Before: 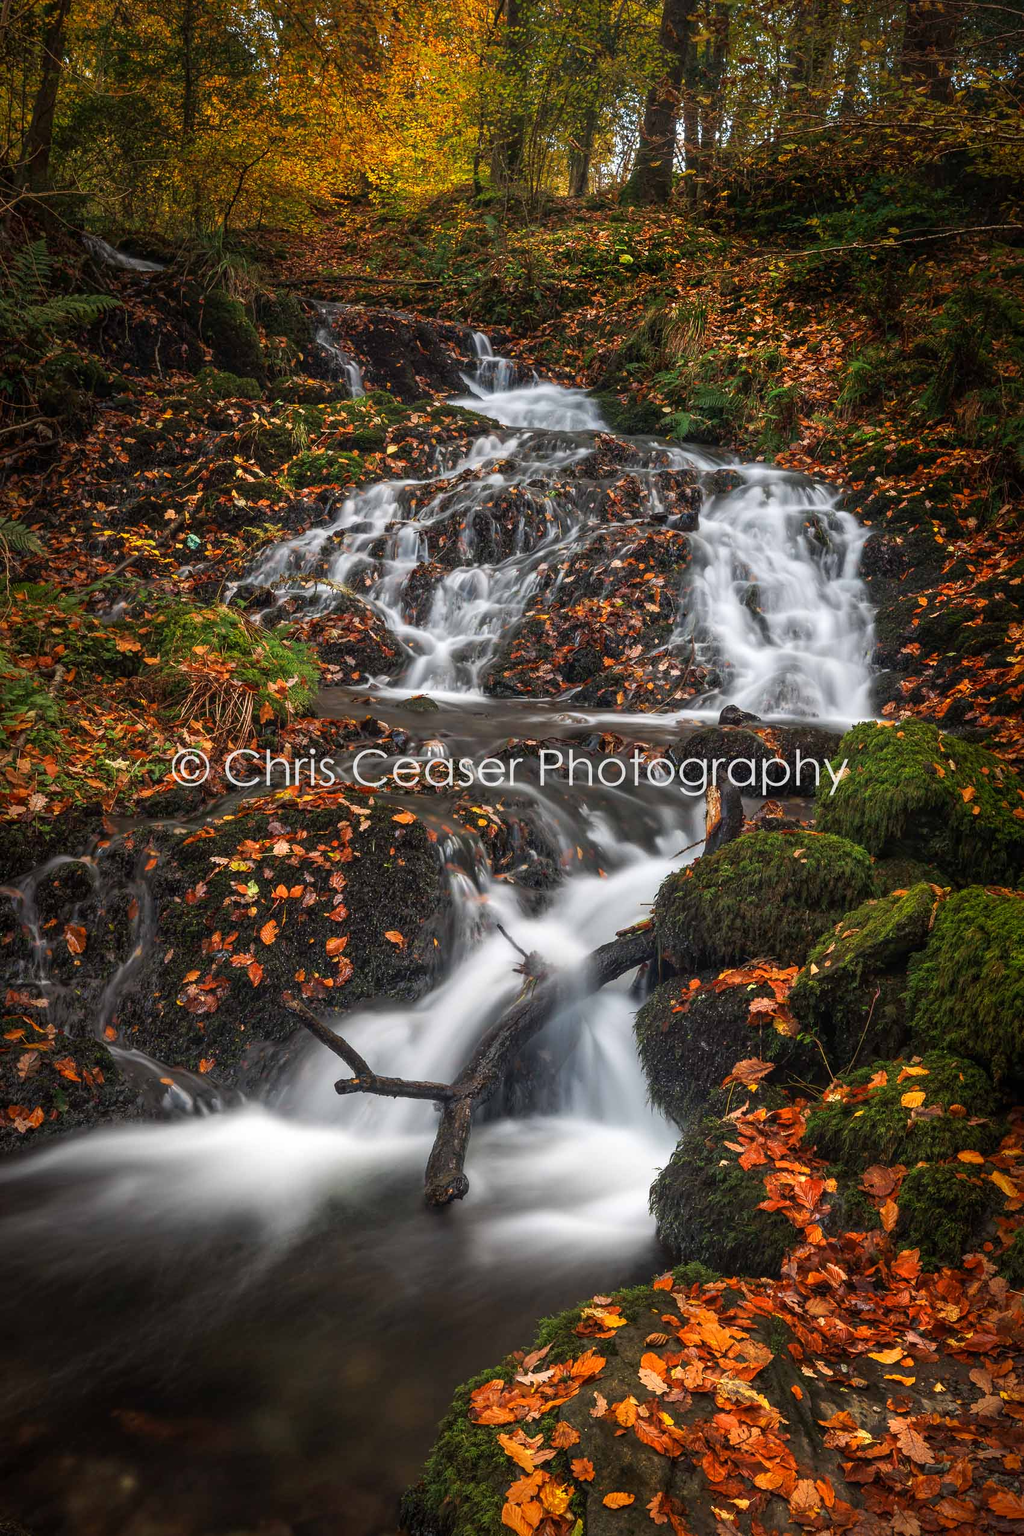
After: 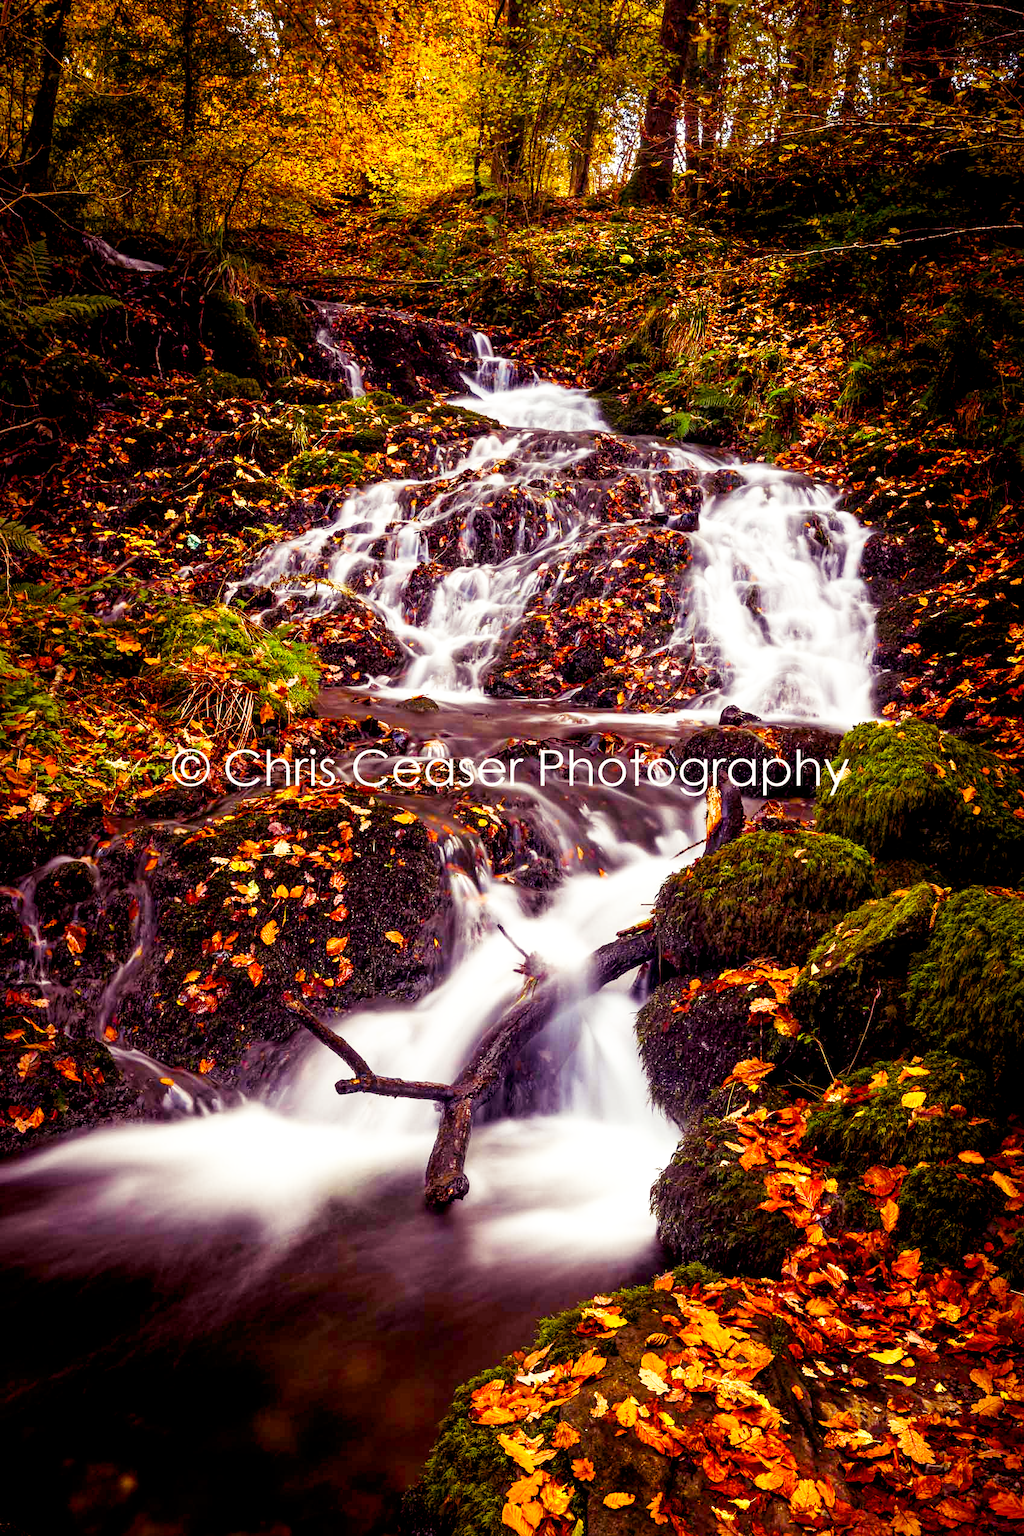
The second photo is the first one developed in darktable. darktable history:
color balance rgb: shadows lift › luminance -21.66%, shadows lift › chroma 8.98%, shadows lift › hue 283.37°, power › chroma 1.55%, power › hue 25.59°, highlights gain › luminance 6.08%, highlights gain › chroma 2.55%, highlights gain › hue 90°, global offset › luminance -0.87%, perceptual saturation grading › global saturation 27.49%, perceptual saturation grading › highlights -28.39%, perceptual saturation grading › mid-tones 15.22%, perceptual saturation grading › shadows 33.98%, perceptual brilliance grading › highlights 10%, perceptual brilliance grading › mid-tones 5%
base curve: curves: ch0 [(0, 0) (0.005, 0.002) (0.15, 0.3) (0.4, 0.7) (0.75, 0.95) (1, 1)], preserve colors none
